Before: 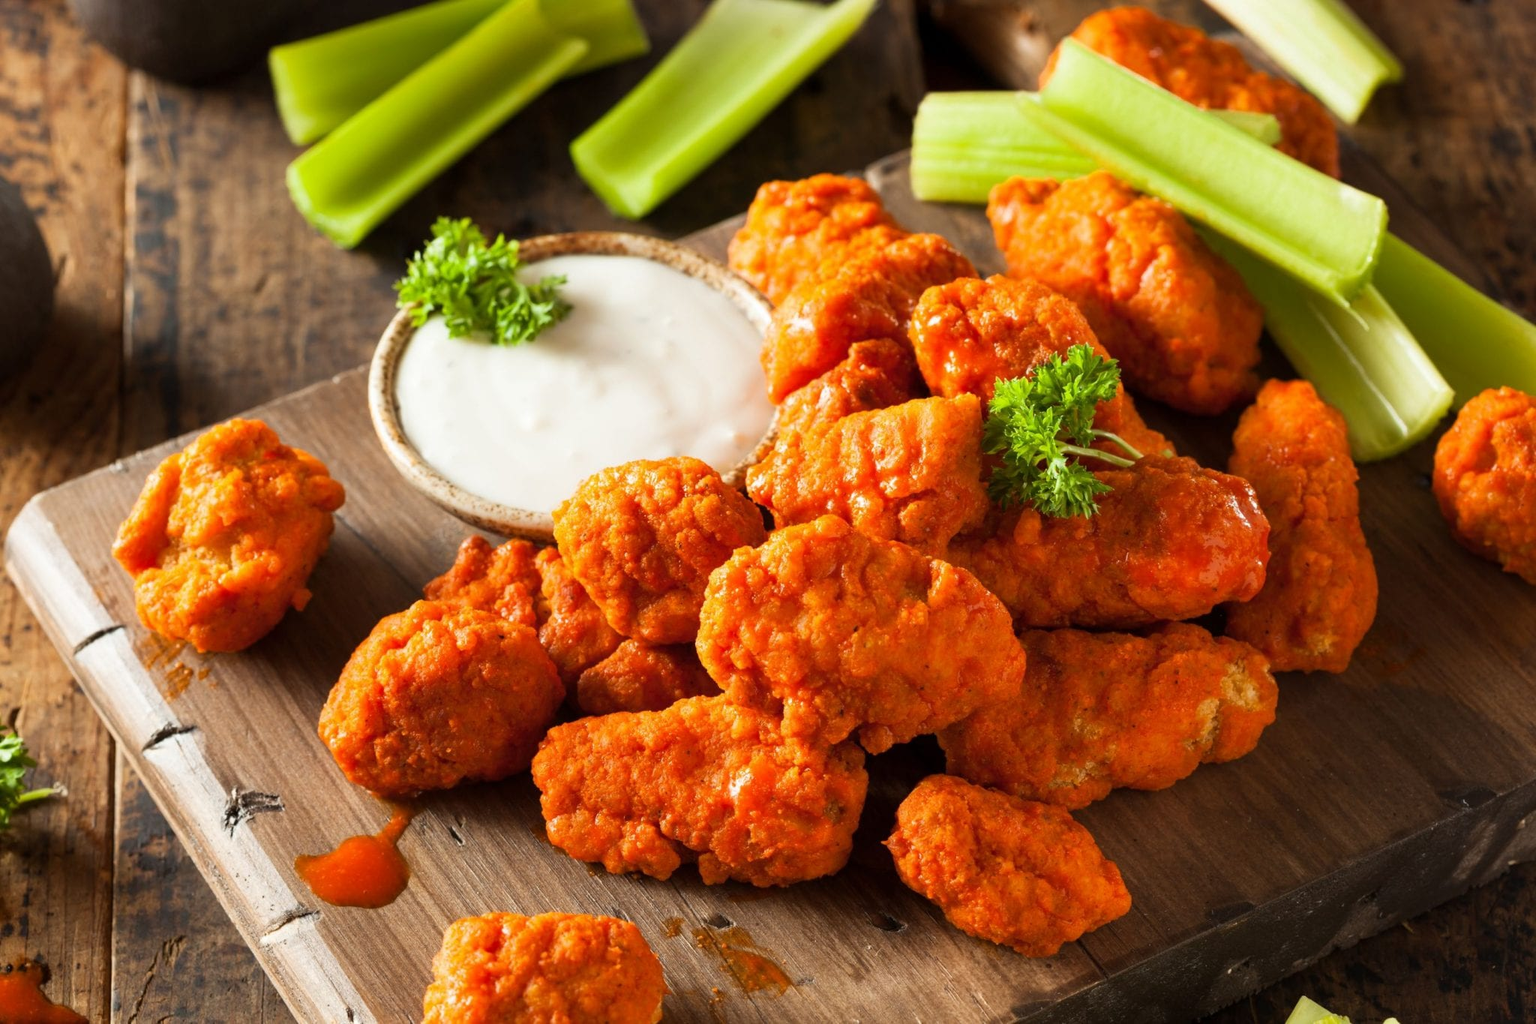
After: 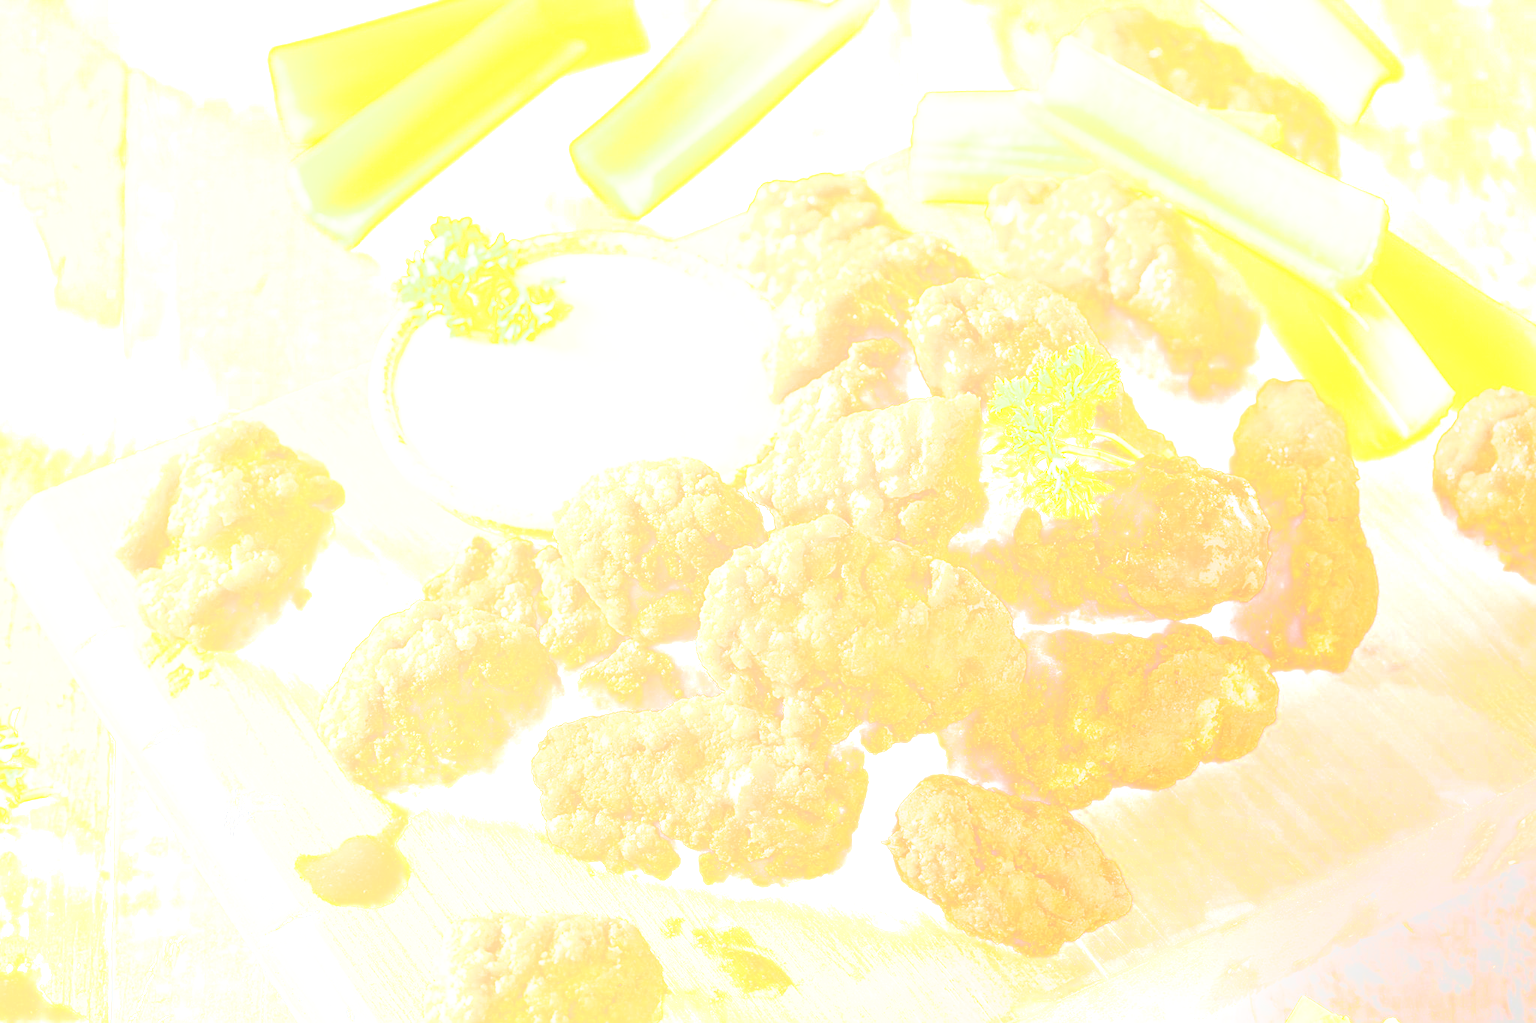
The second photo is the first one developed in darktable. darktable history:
bloom: size 85%, threshold 5%, strength 85%
exposure: black level correction 0, exposure 2.327 EV, compensate exposure bias true, compensate highlight preservation false
sigmoid: contrast 1.22, skew 0.65
tone curve: curves: ch0 [(0, 0) (0.003, 0.17) (0.011, 0.17) (0.025, 0.17) (0.044, 0.168) (0.069, 0.167) (0.1, 0.173) (0.136, 0.181) (0.177, 0.199) (0.224, 0.226) (0.277, 0.271) (0.335, 0.333) (0.399, 0.419) (0.468, 0.52) (0.543, 0.621) (0.623, 0.716) (0.709, 0.795) (0.801, 0.867) (0.898, 0.914) (1, 1)], preserve colors none
sharpen: on, module defaults
tone equalizer: on, module defaults
